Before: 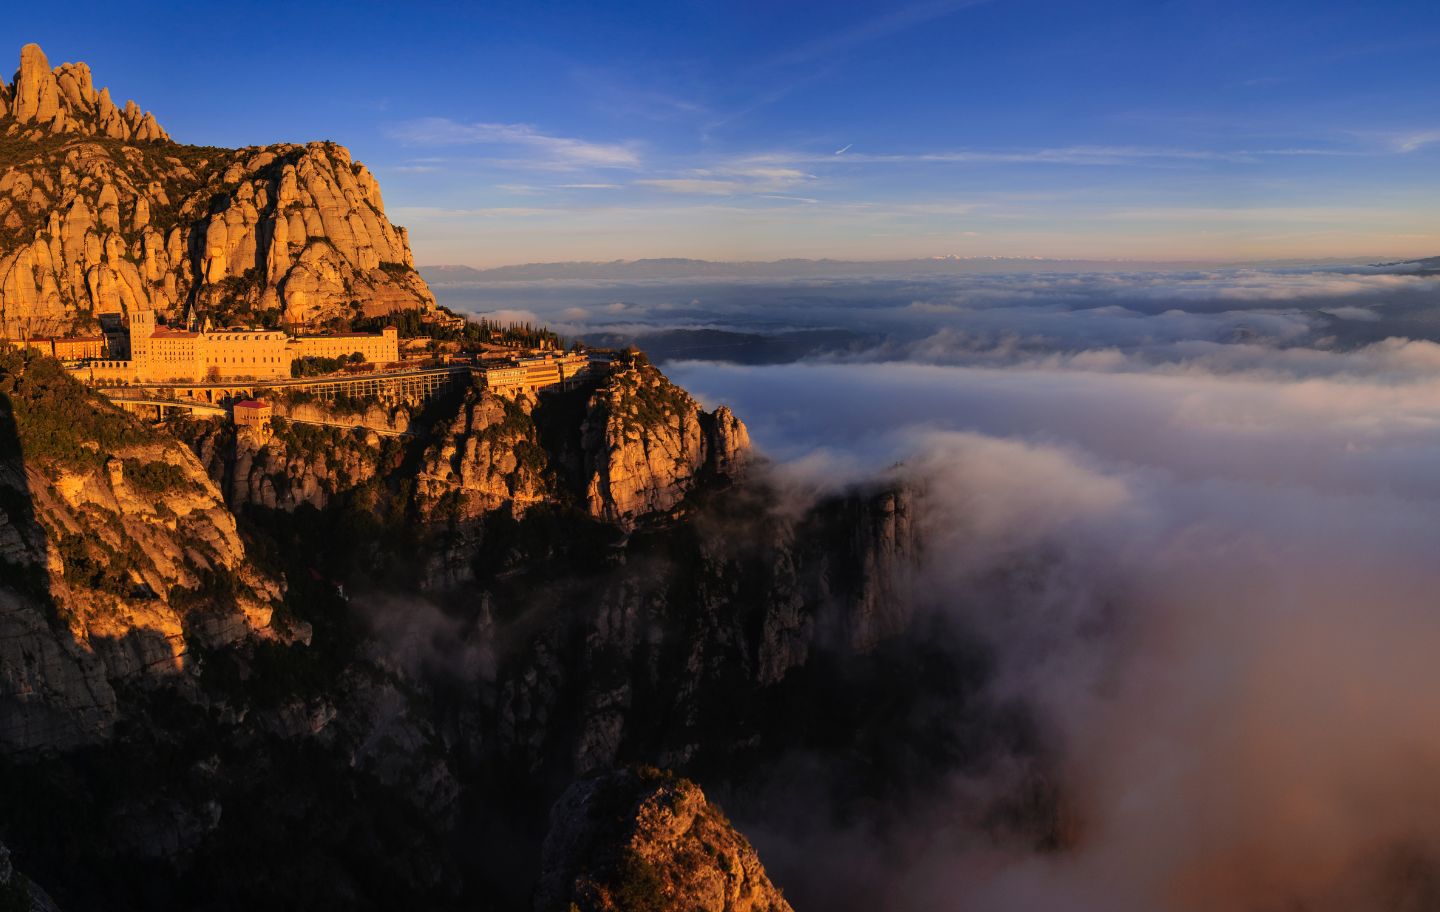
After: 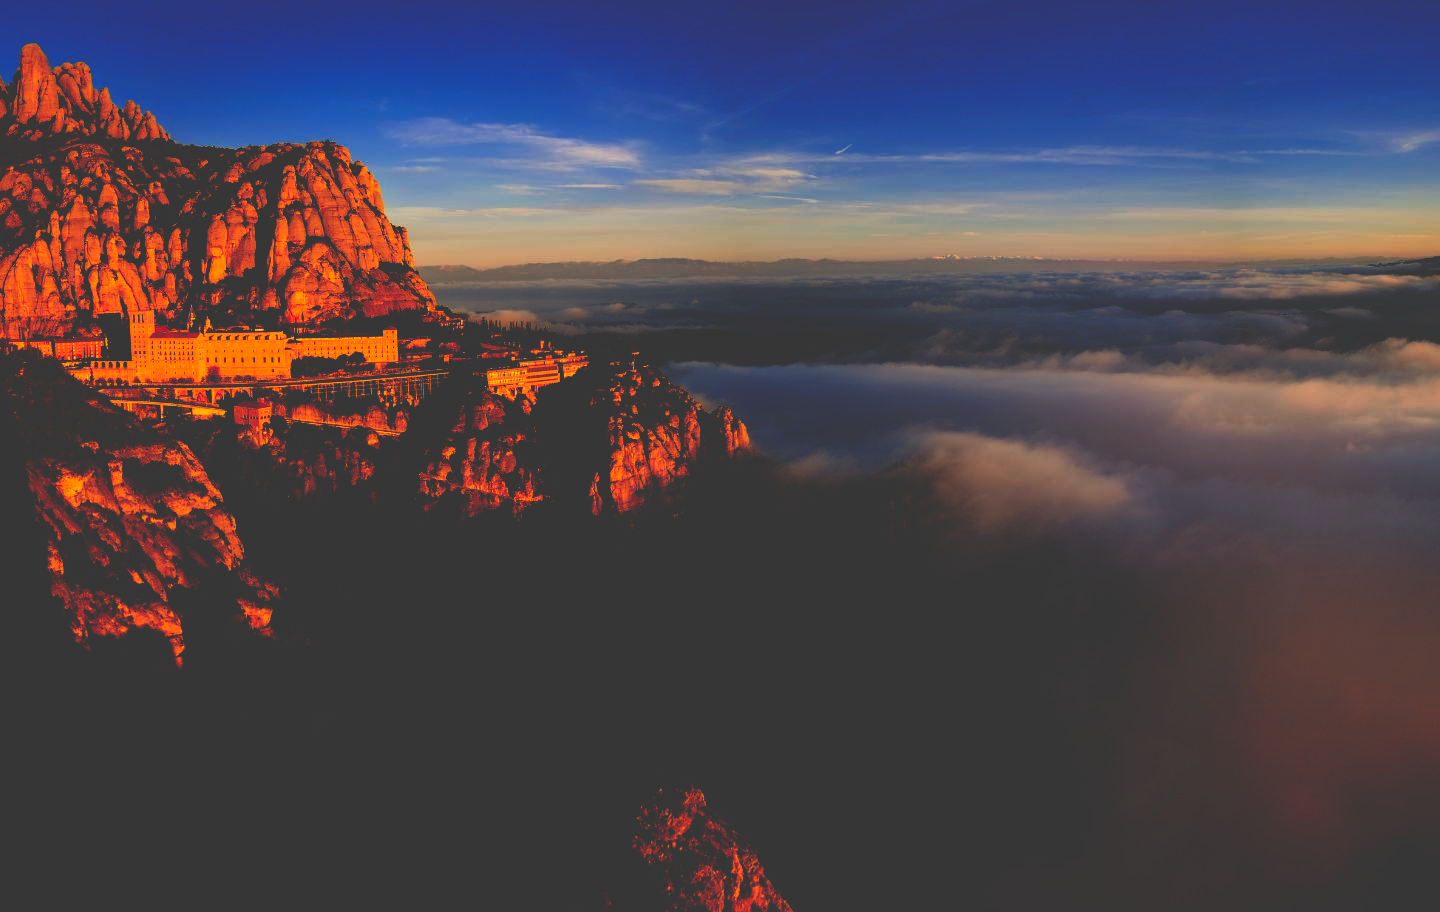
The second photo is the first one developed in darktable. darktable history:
white balance: red 1.029, blue 0.92
base curve: curves: ch0 [(0, 0.036) (0.083, 0.04) (0.804, 1)], preserve colors none
